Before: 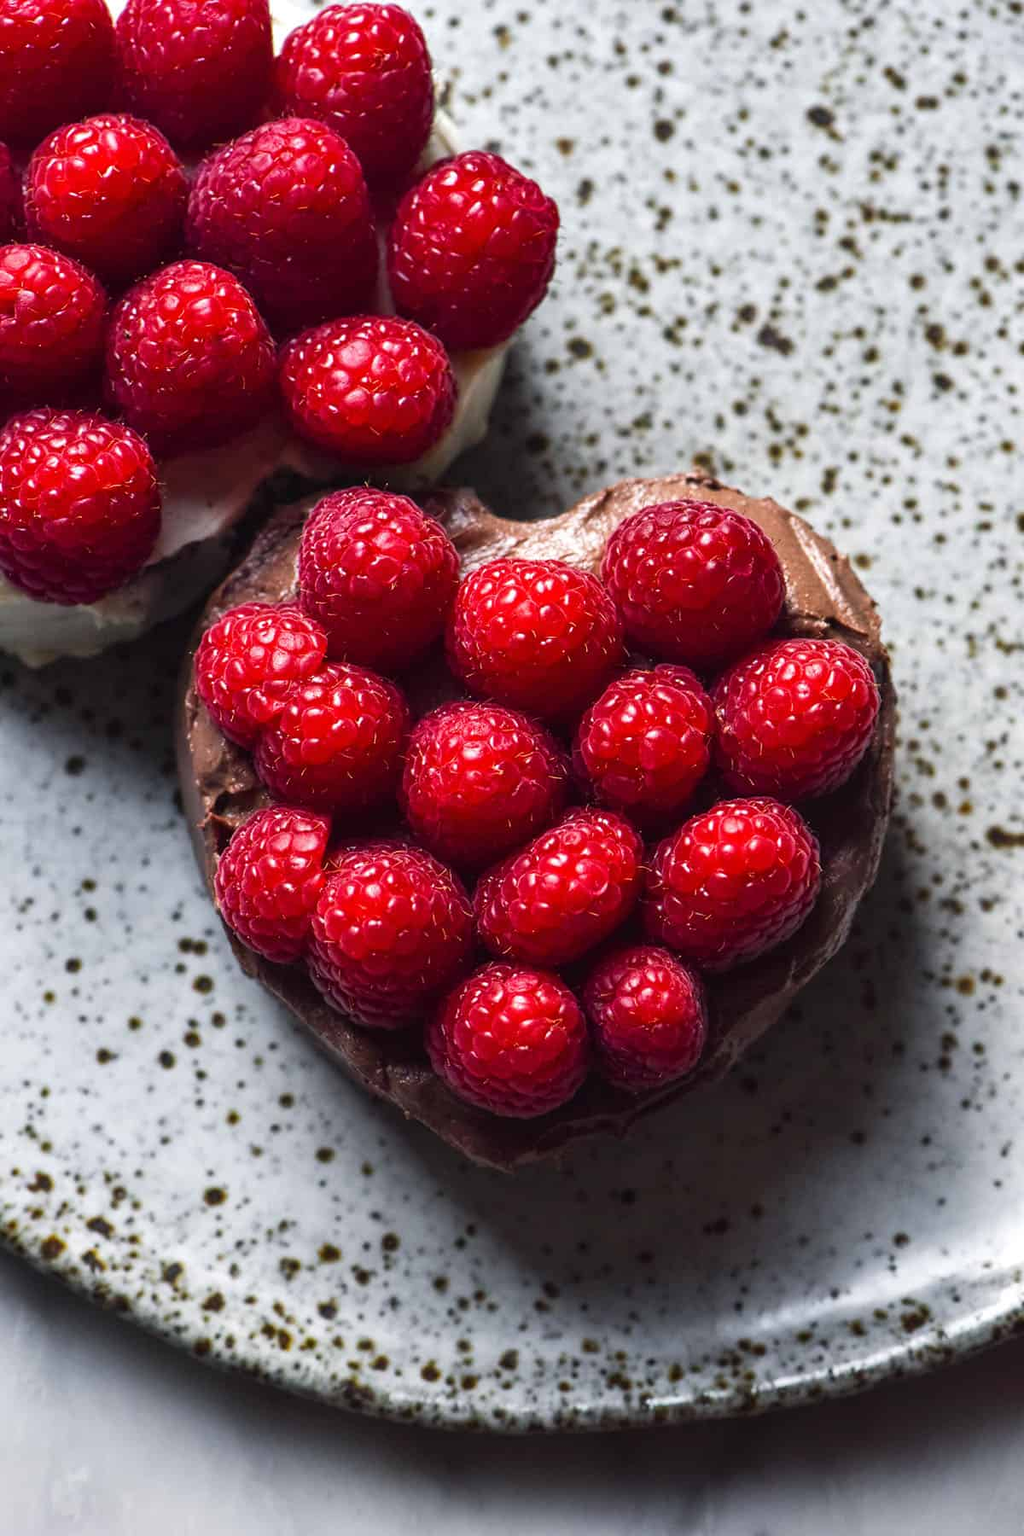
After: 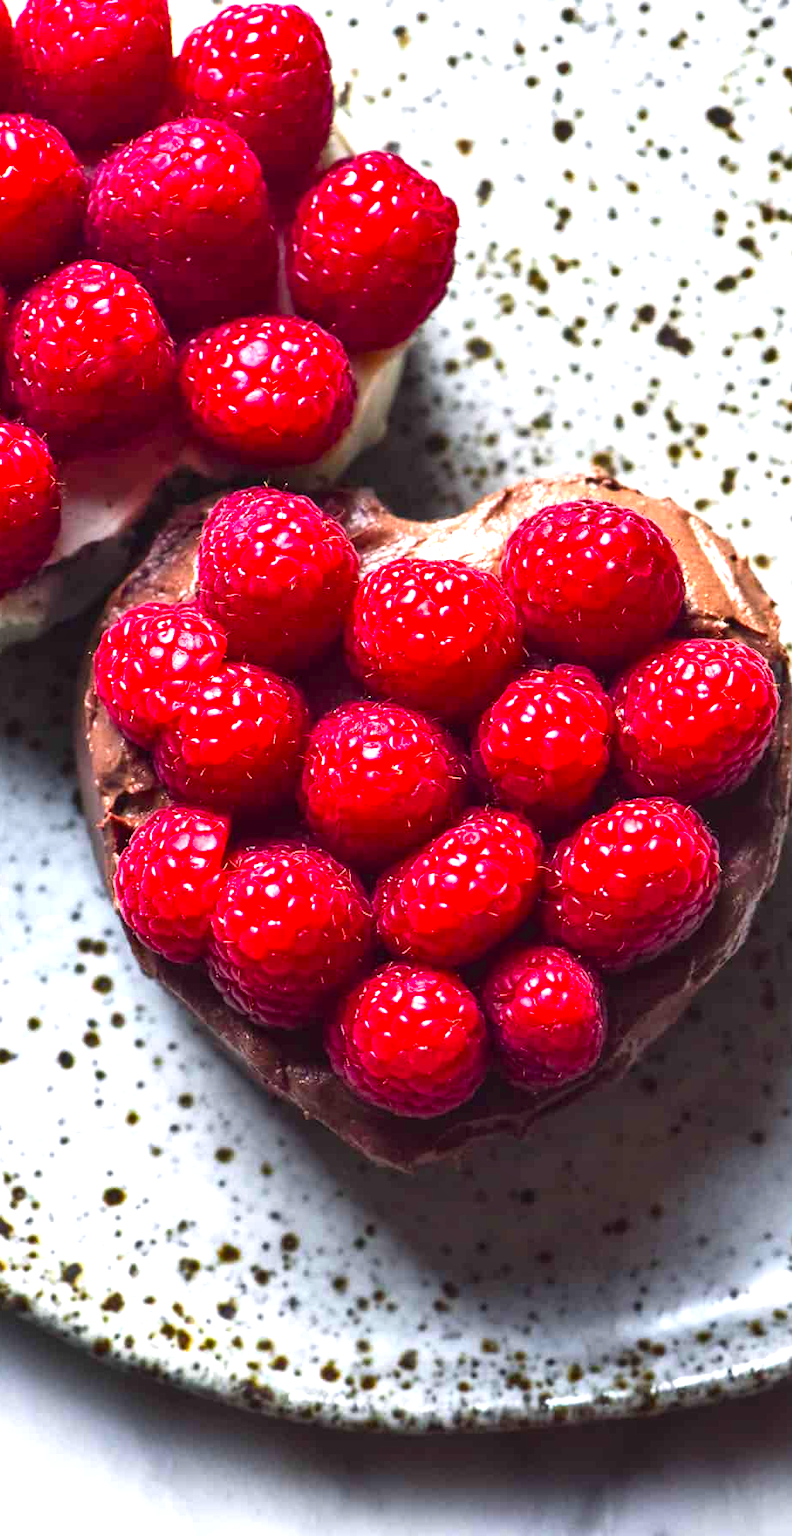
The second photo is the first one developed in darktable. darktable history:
contrast brightness saturation: contrast 0.094, saturation 0.279
shadows and highlights: shadows 32.4, highlights -32.24, soften with gaussian
exposure: exposure 1.001 EV, compensate exposure bias true, compensate highlight preservation false
crop: left 9.878%, right 12.64%
